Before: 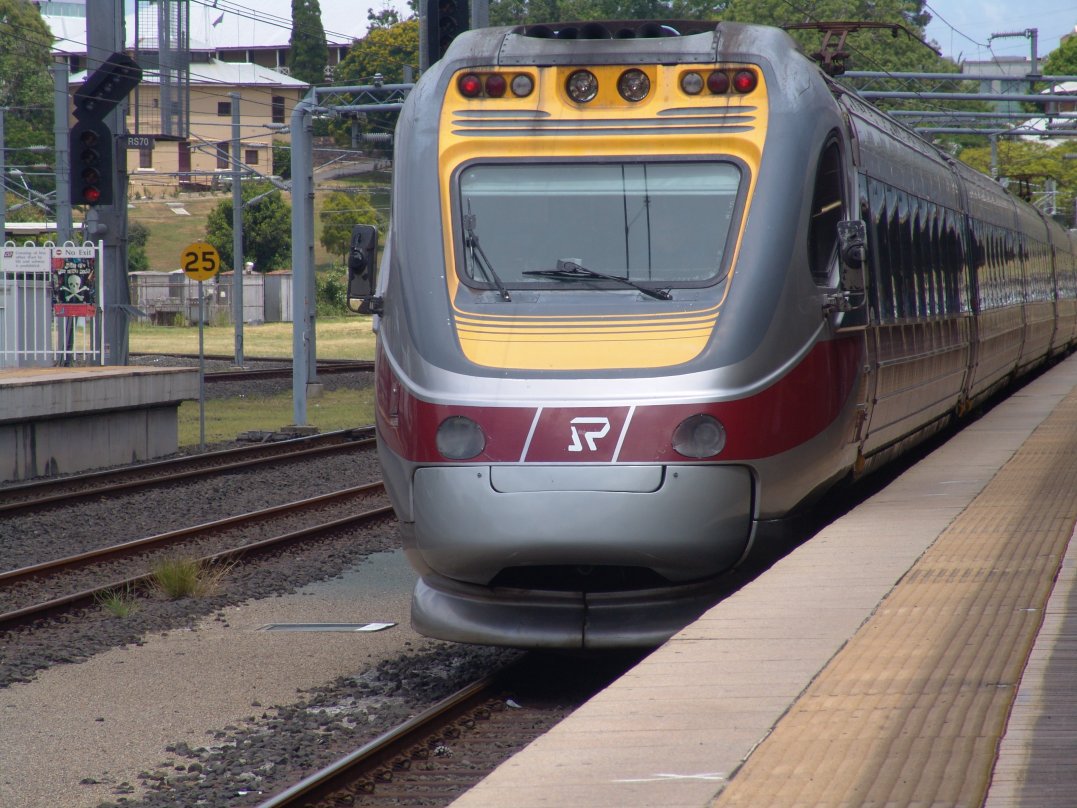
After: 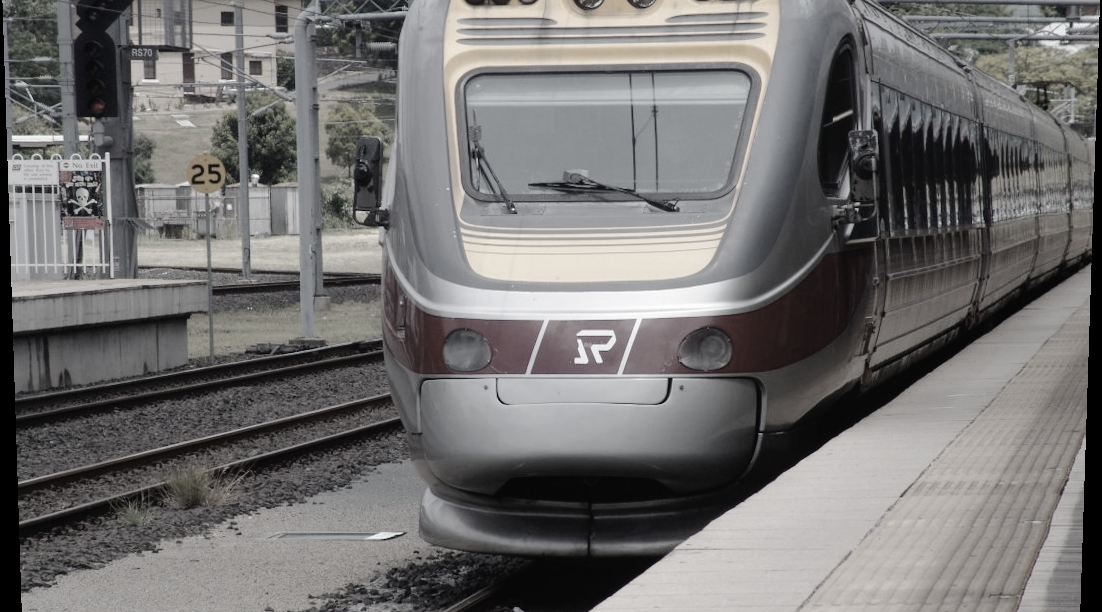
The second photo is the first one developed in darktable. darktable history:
crop and rotate: top 12.5%, bottom 12.5%
tone curve: curves: ch0 [(0, 0) (0.003, 0.012) (0.011, 0.014) (0.025, 0.019) (0.044, 0.028) (0.069, 0.039) (0.1, 0.056) (0.136, 0.093) (0.177, 0.147) (0.224, 0.214) (0.277, 0.29) (0.335, 0.381) (0.399, 0.476) (0.468, 0.557) (0.543, 0.635) (0.623, 0.697) (0.709, 0.764) (0.801, 0.831) (0.898, 0.917) (1, 1)], preserve colors none
rotate and perspective: lens shift (vertical) 0.048, lens shift (horizontal) -0.024, automatic cropping off
color correction: saturation 0.2
